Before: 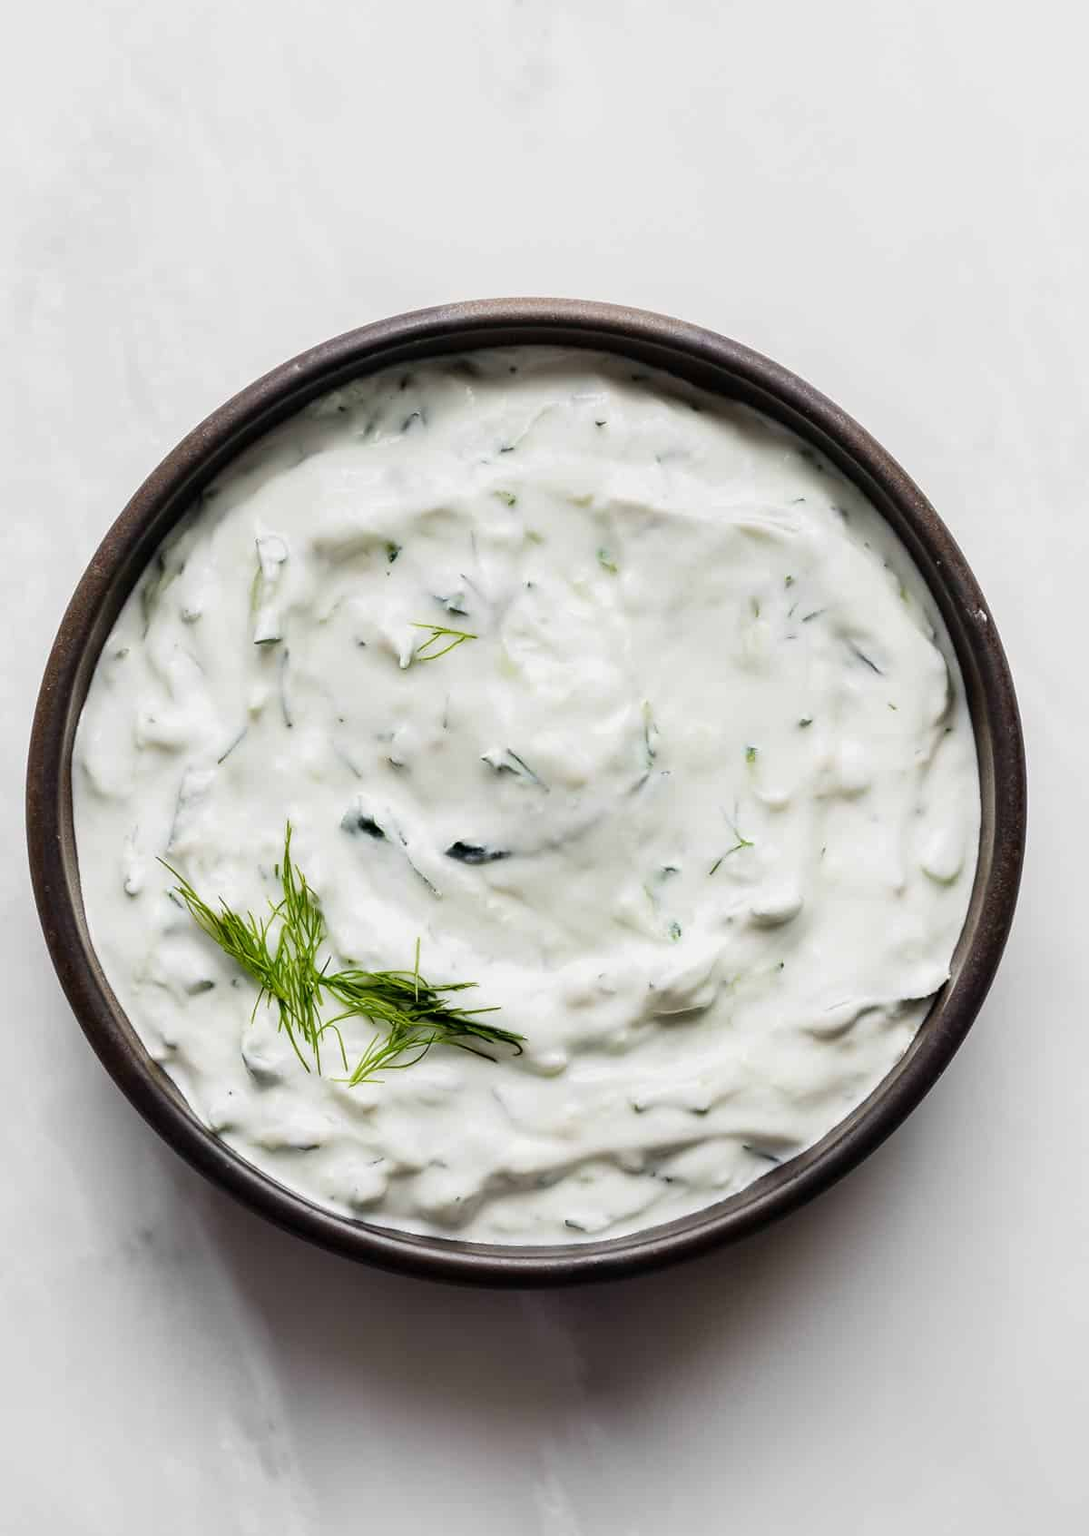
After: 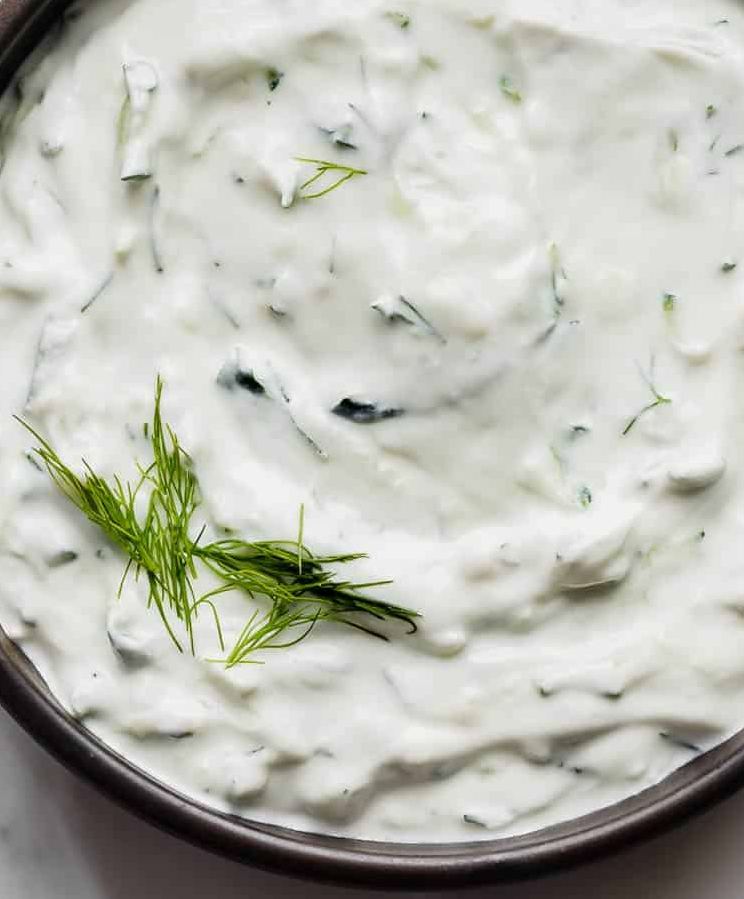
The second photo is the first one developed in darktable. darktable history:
crop: left 13.312%, top 31.28%, right 24.627%, bottom 15.582%
rgb levels: preserve colors max RGB
